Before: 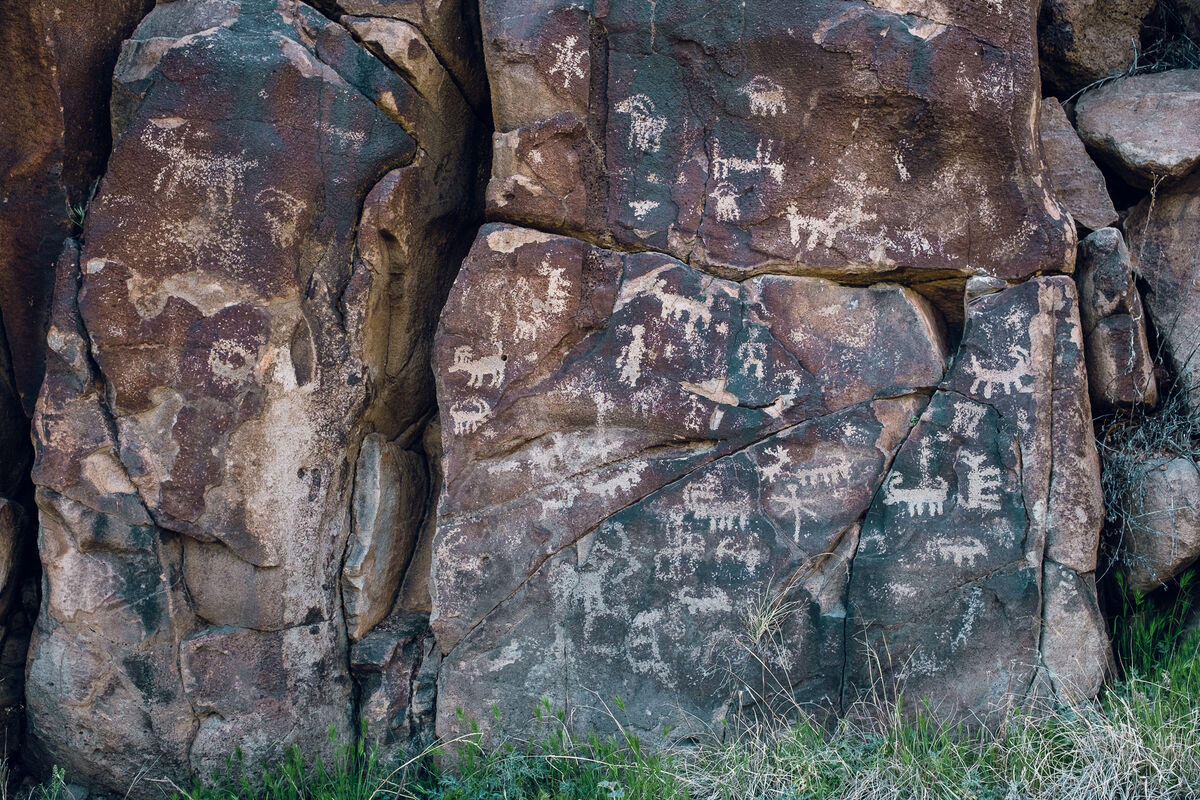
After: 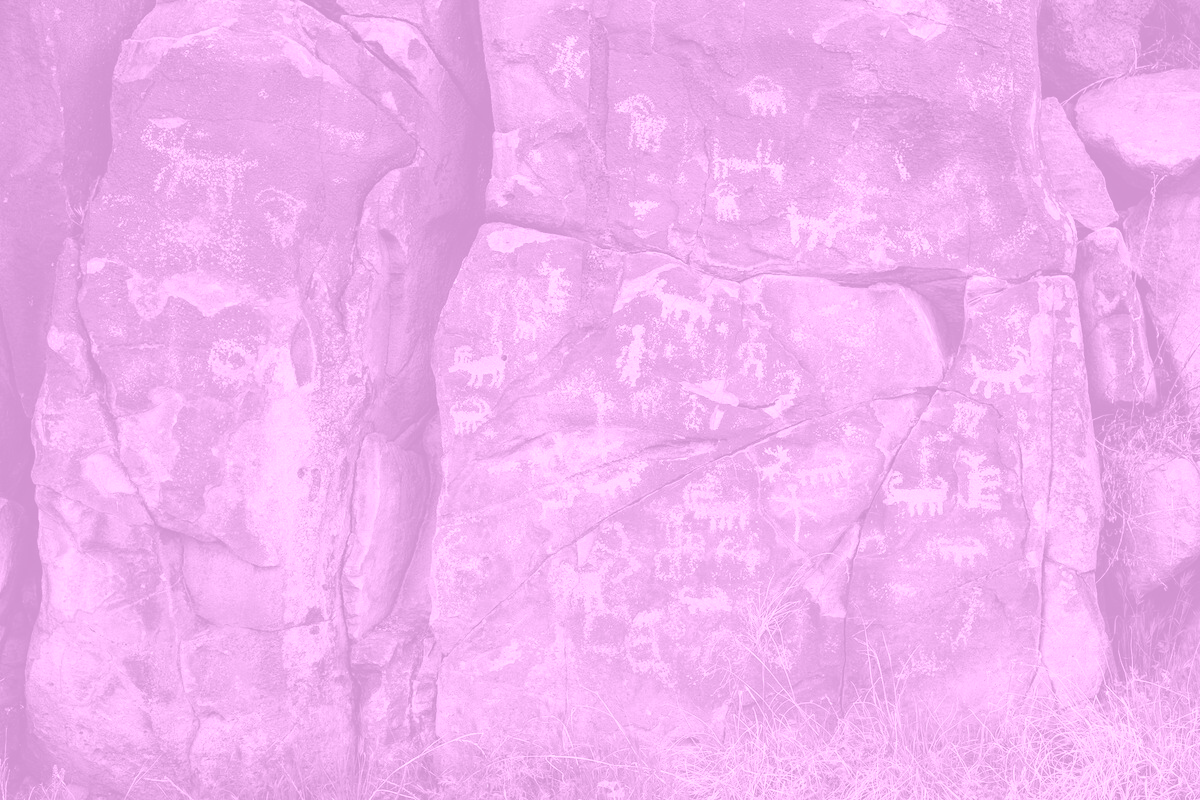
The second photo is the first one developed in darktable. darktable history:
colorize: hue 331.2°, saturation 75%, source mix 30.28%, lightness 70.52%, version 1
color calibration: output gray [0.21, 0.42, 0.37, 0], gray › normalize channels true, illuminant same as pipeline (D50), adaptation XYZ, x 0.346, y 0.359, gamut compression 0
white balance: red 0.967, blue 1.119, emerald 0.756
